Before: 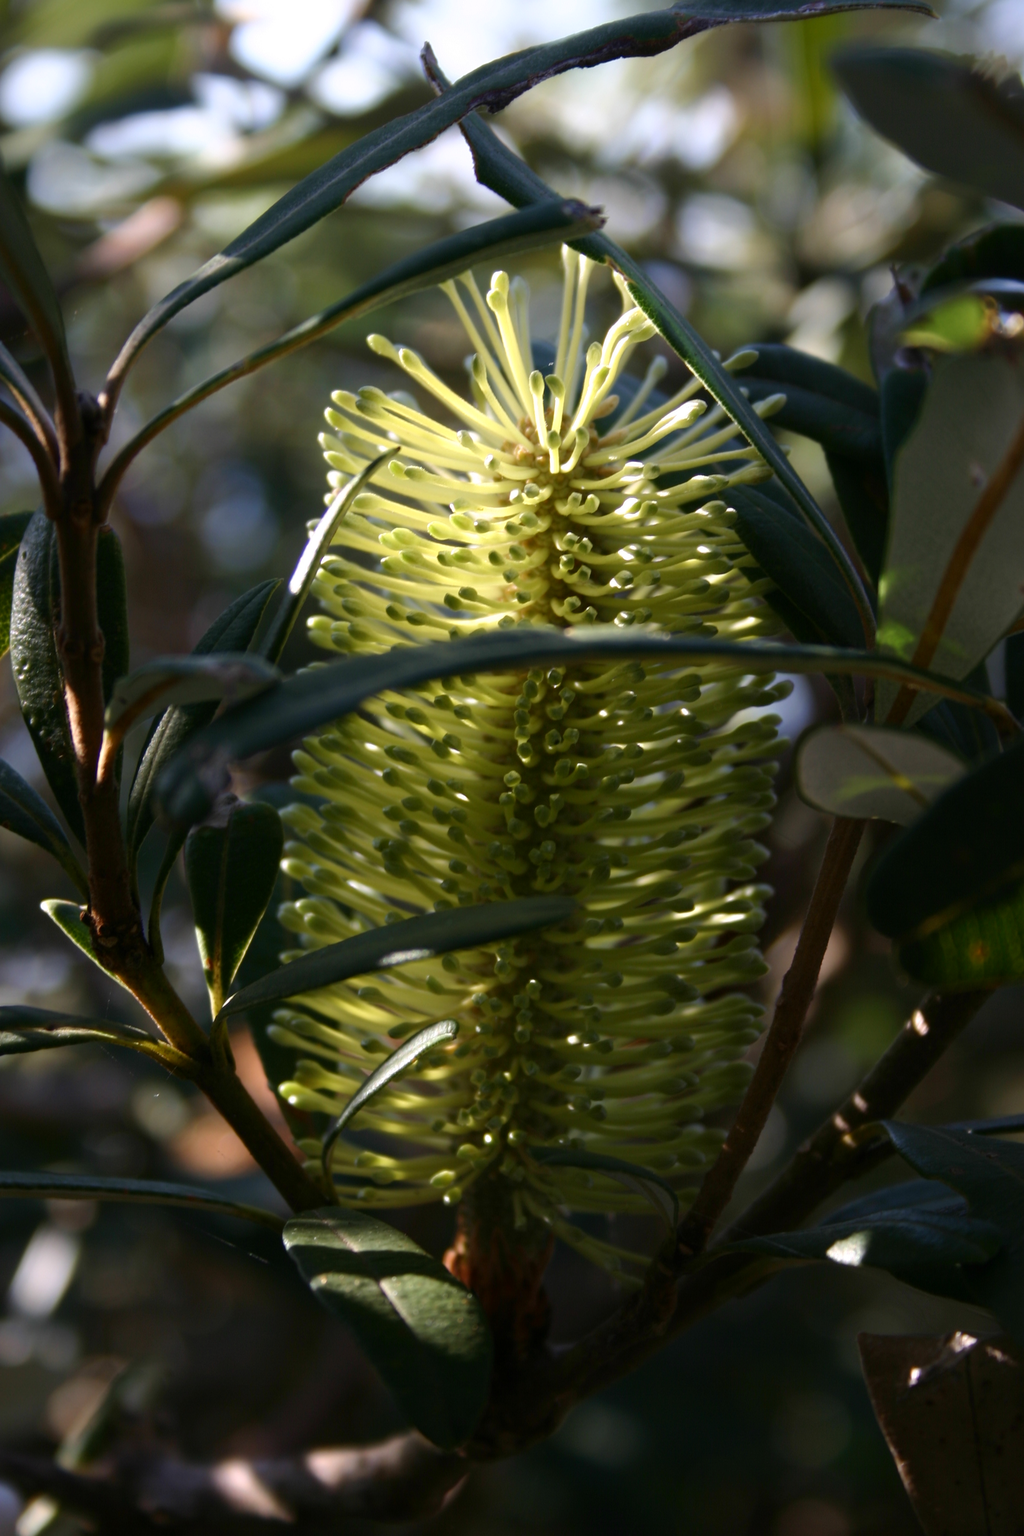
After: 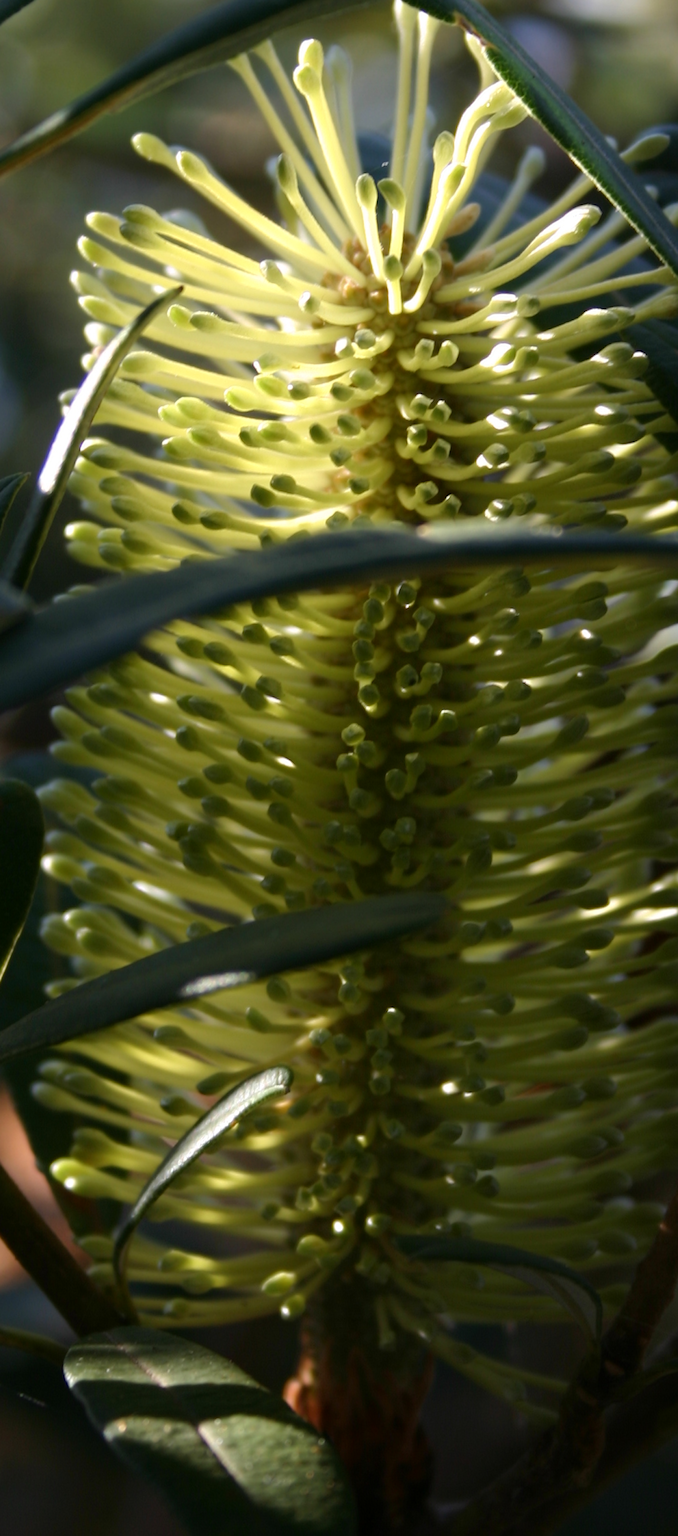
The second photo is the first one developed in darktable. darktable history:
crop and rotate: angle 0.02°, left 24.353%, top 13.219%, right 26.156%, bottom 8.224%
rotate and perspective: rotation -2.12°, lens shift (vertical) 0.009, lens shift (horizontal) -0.008, automatic cropping original format, crop left 0.036, crop right 0.964, crop top 0.05, crop bottom 0.959
